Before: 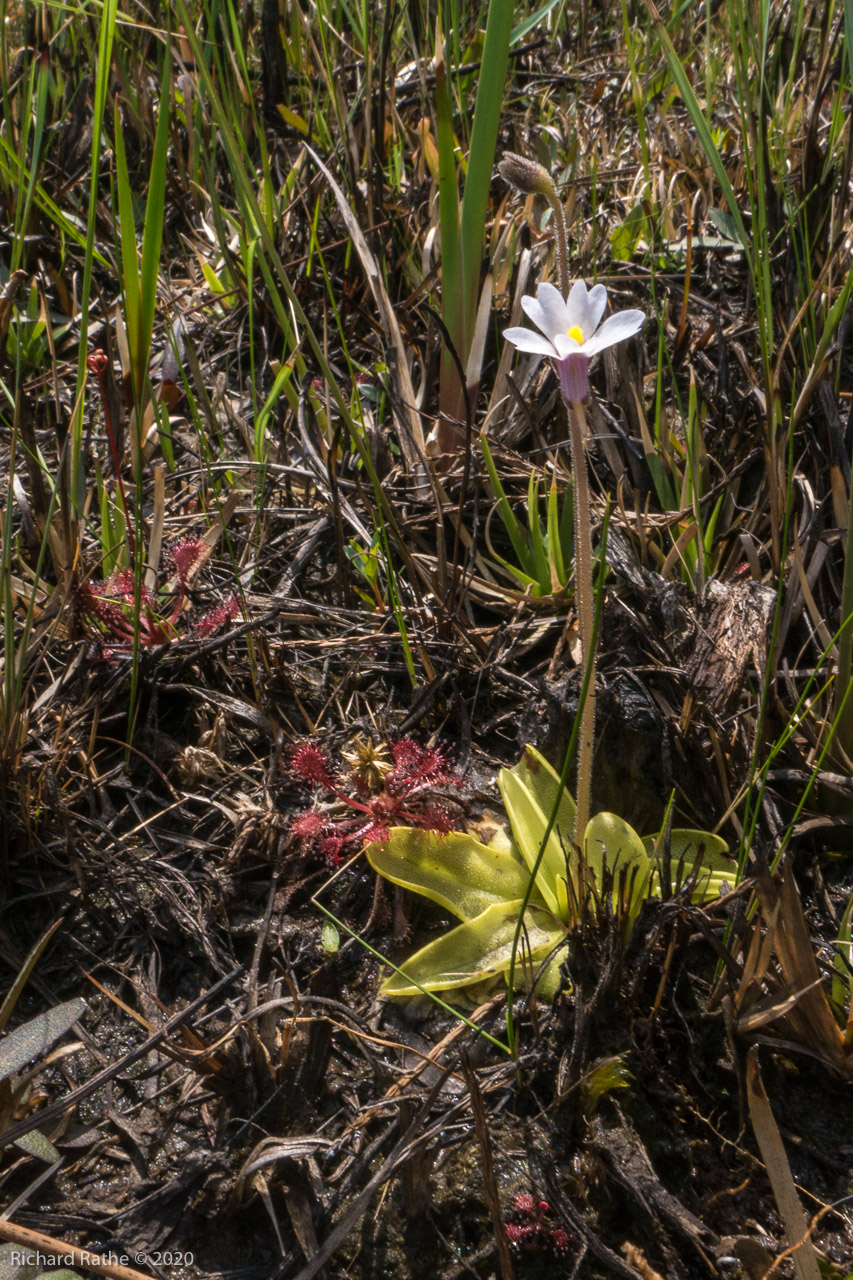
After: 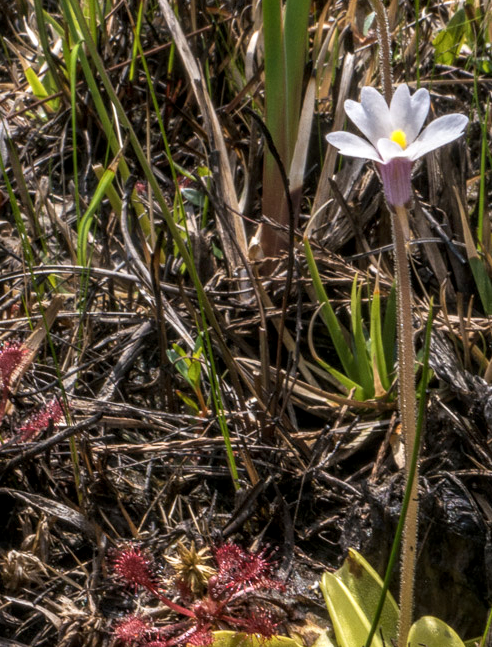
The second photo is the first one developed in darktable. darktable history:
crop: left 20.779%, top 15.325%, right 21.537%, bottom 34.065%
local contrast: detail 130%
